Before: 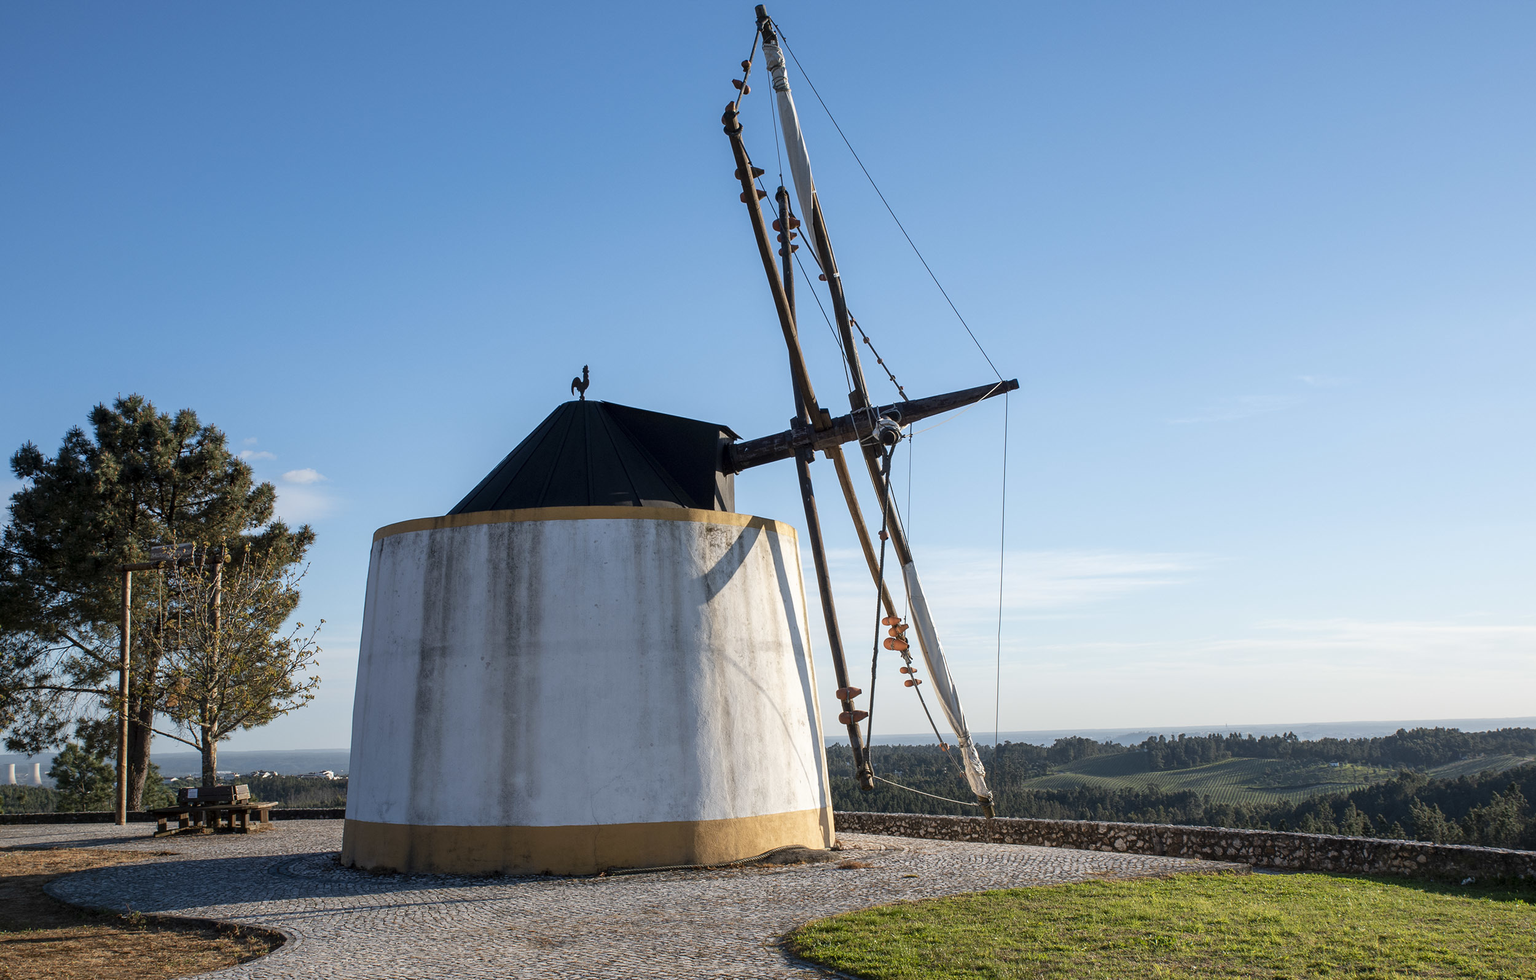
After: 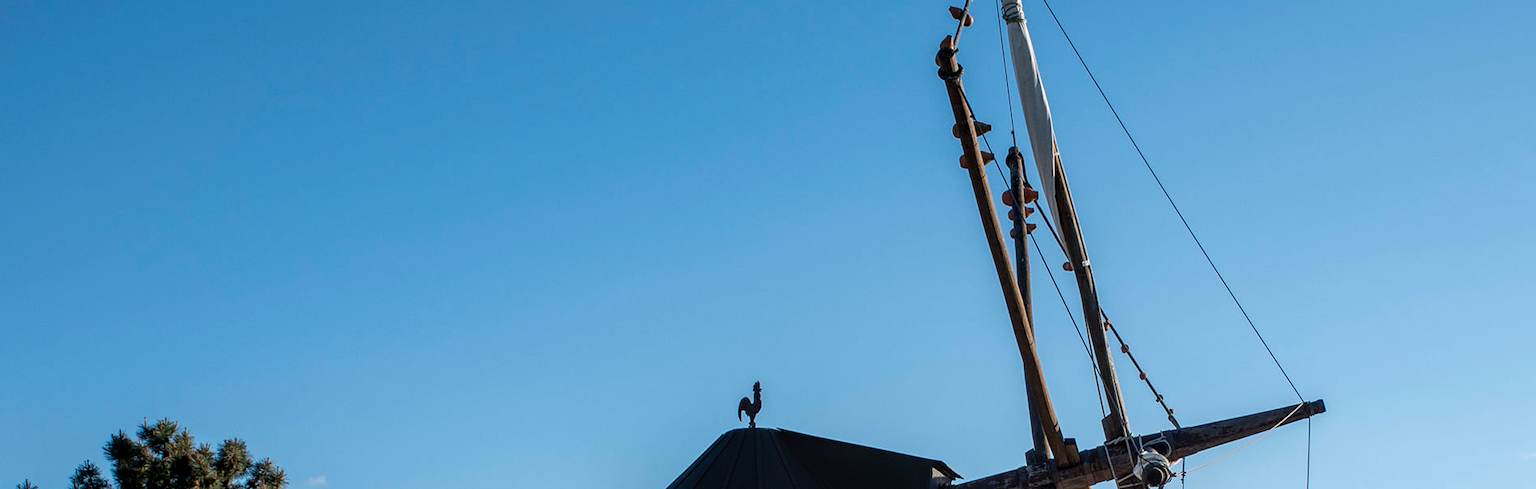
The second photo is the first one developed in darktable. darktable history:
crop: left 0.579%, top 7.627%, right 23.167%, bottom 54.275%
local contrast: on, module defaults
